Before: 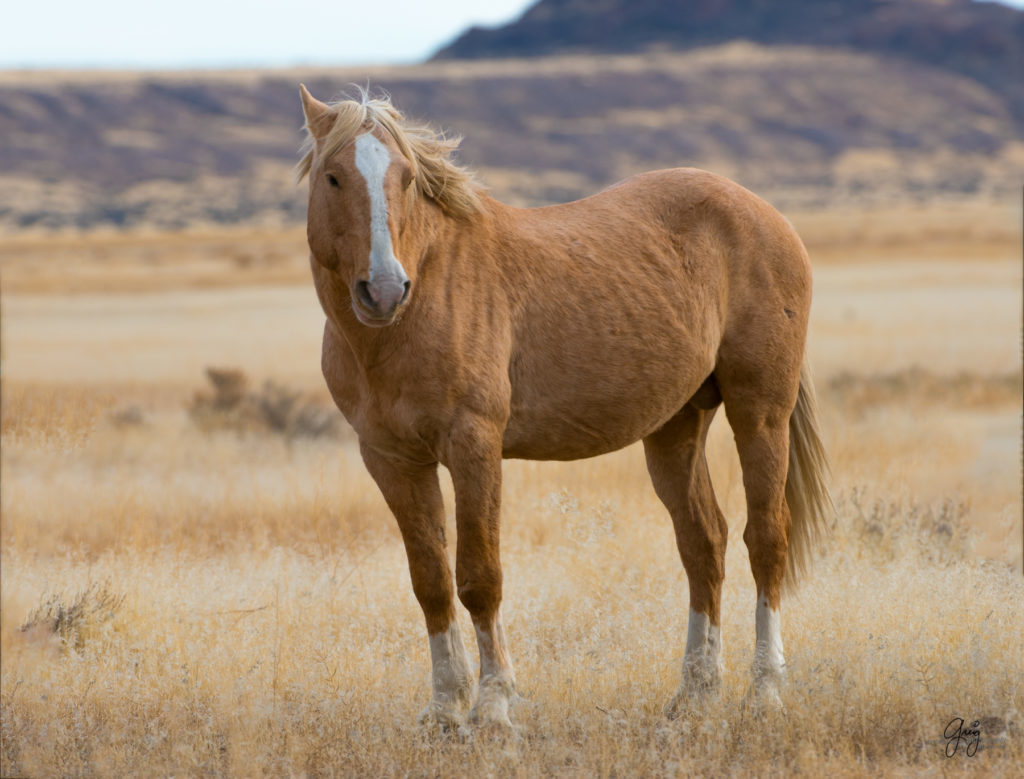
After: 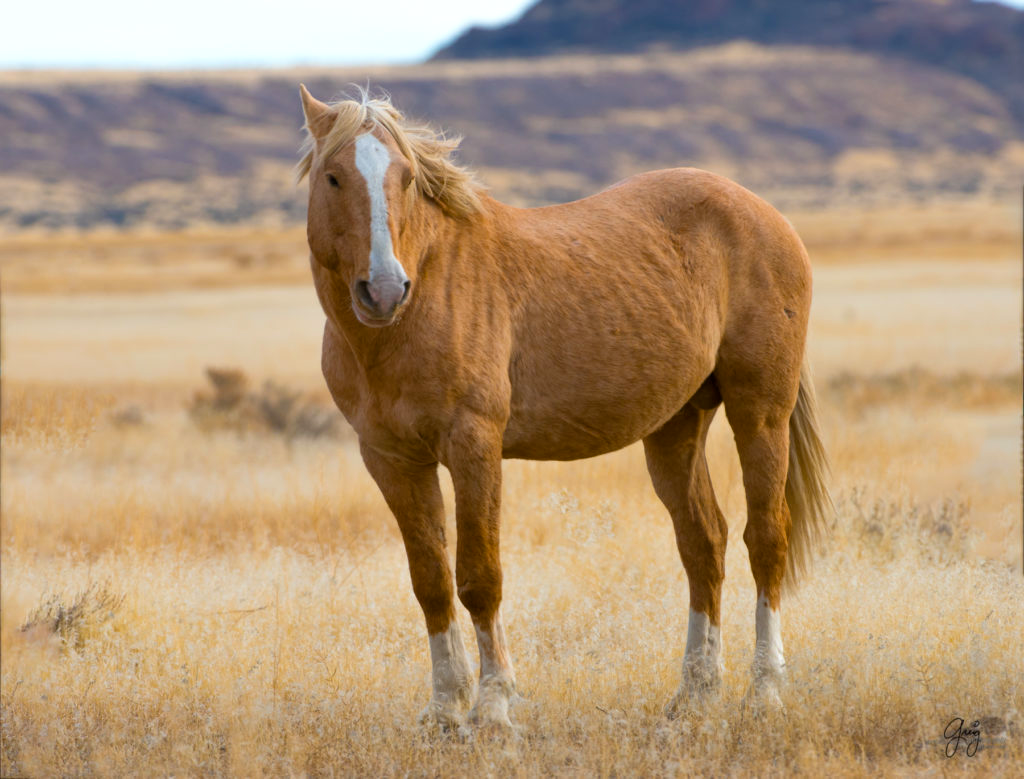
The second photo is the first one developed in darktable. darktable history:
color balance rgb: highlights gain › luminance 14.618%, perceptual saturation grading › global saturation 19.549%, perceptual brilliance grading › global brilliance 2.663%, perceptual brilliance grading › highlights -3.003%, perceptual brilliance grading › shadows 3.707%
